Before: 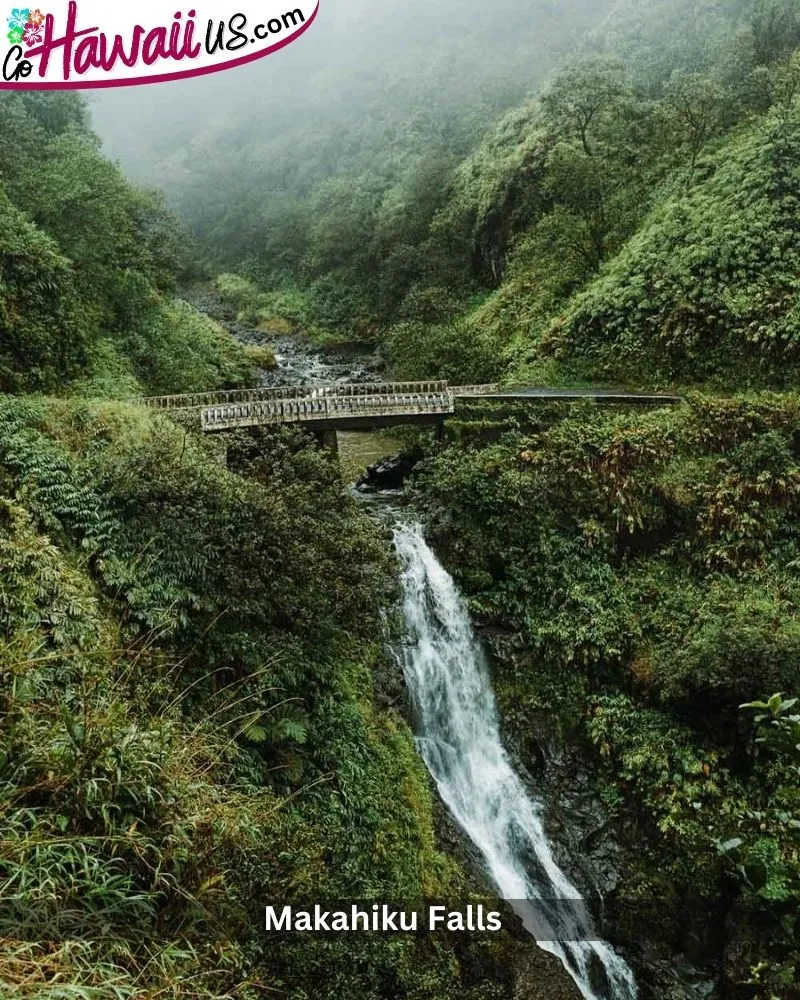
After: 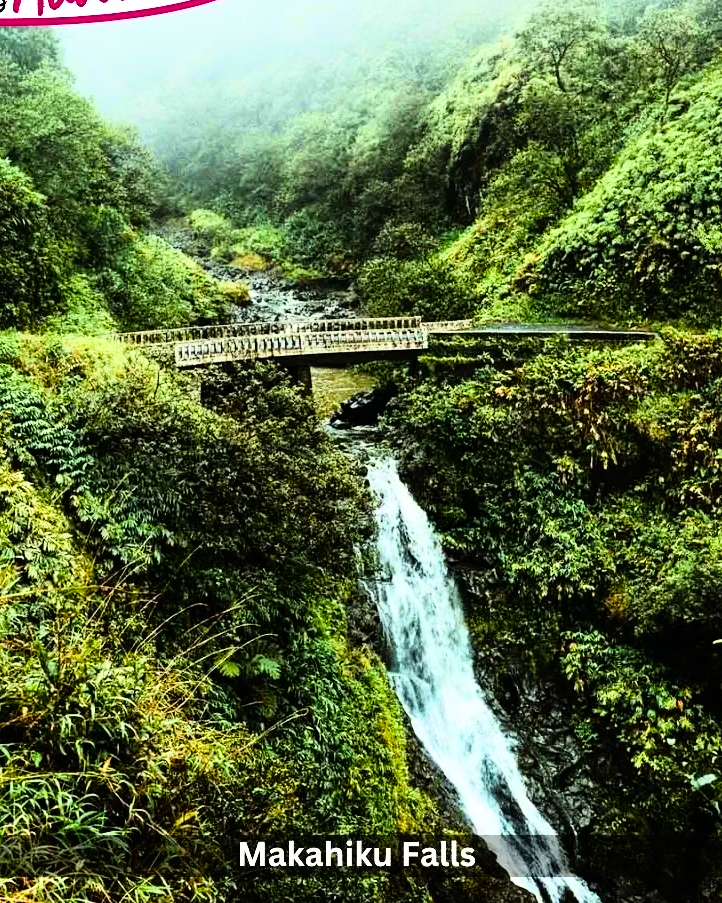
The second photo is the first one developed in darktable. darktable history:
crop: left 3.305%, top 6.436%, right 6.389%, bottom 3.258%
velvia: strength 32%, mid-tones bias 0.2
rgb curve: curves: ch0 [(0, 0) (0.21, 0.15) (0.24, 0.21) (0.5, 0.75) (0.75, 0.96) (0.89, 0.99) (1, 1)]; ch1 [(0, 0.02) (0.21, 0.13) (0.25, 0.2) (0.5, 0.67) (0.75, 0.9) (0.89, 0.97) (1, 1)]; ch2 [(0, 0.02) (0.21, 0.13) (0.25, 0.2) (0.5, 0.67) (0.75, 0.9) (0.89, 0.97) (1, 1)], compensate middle gray true
